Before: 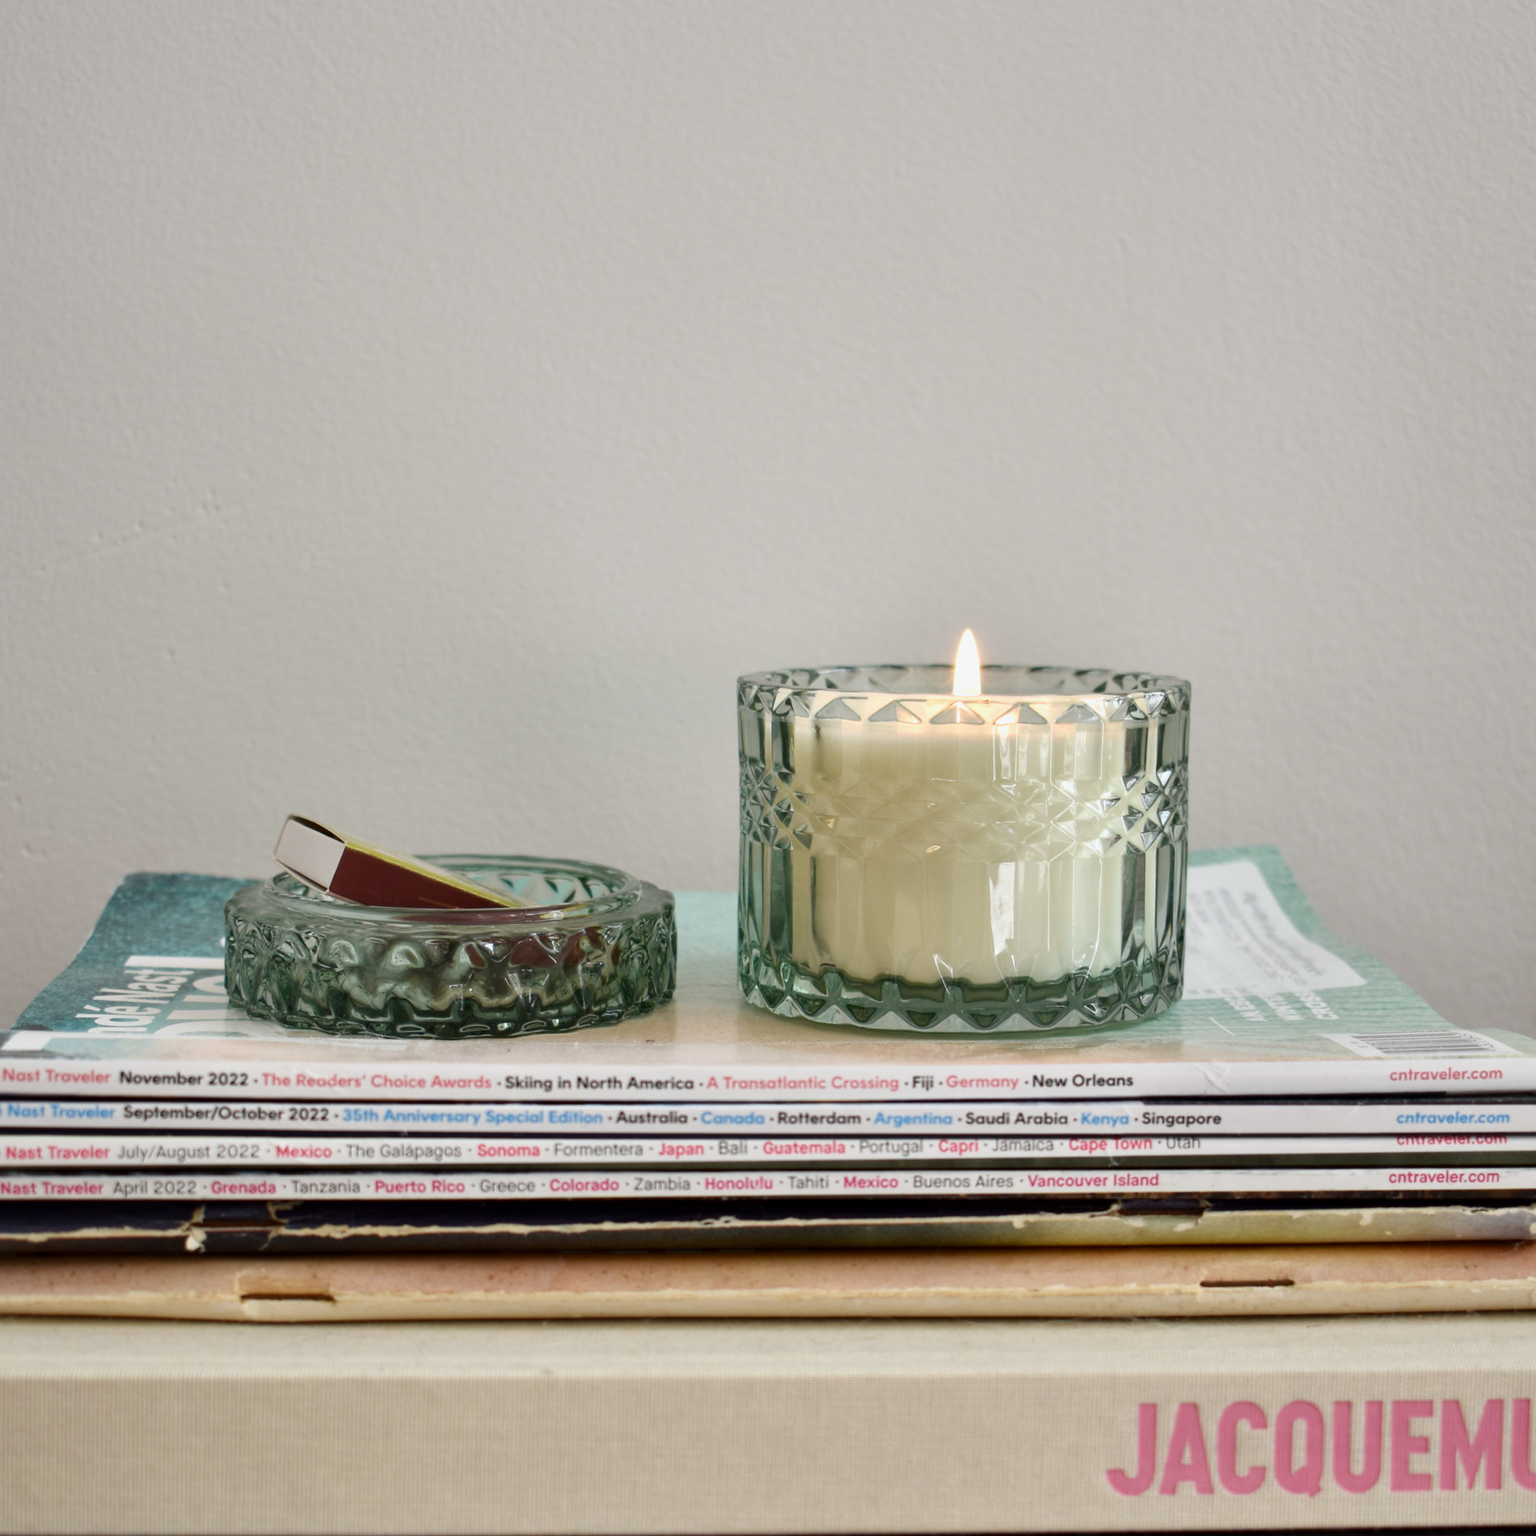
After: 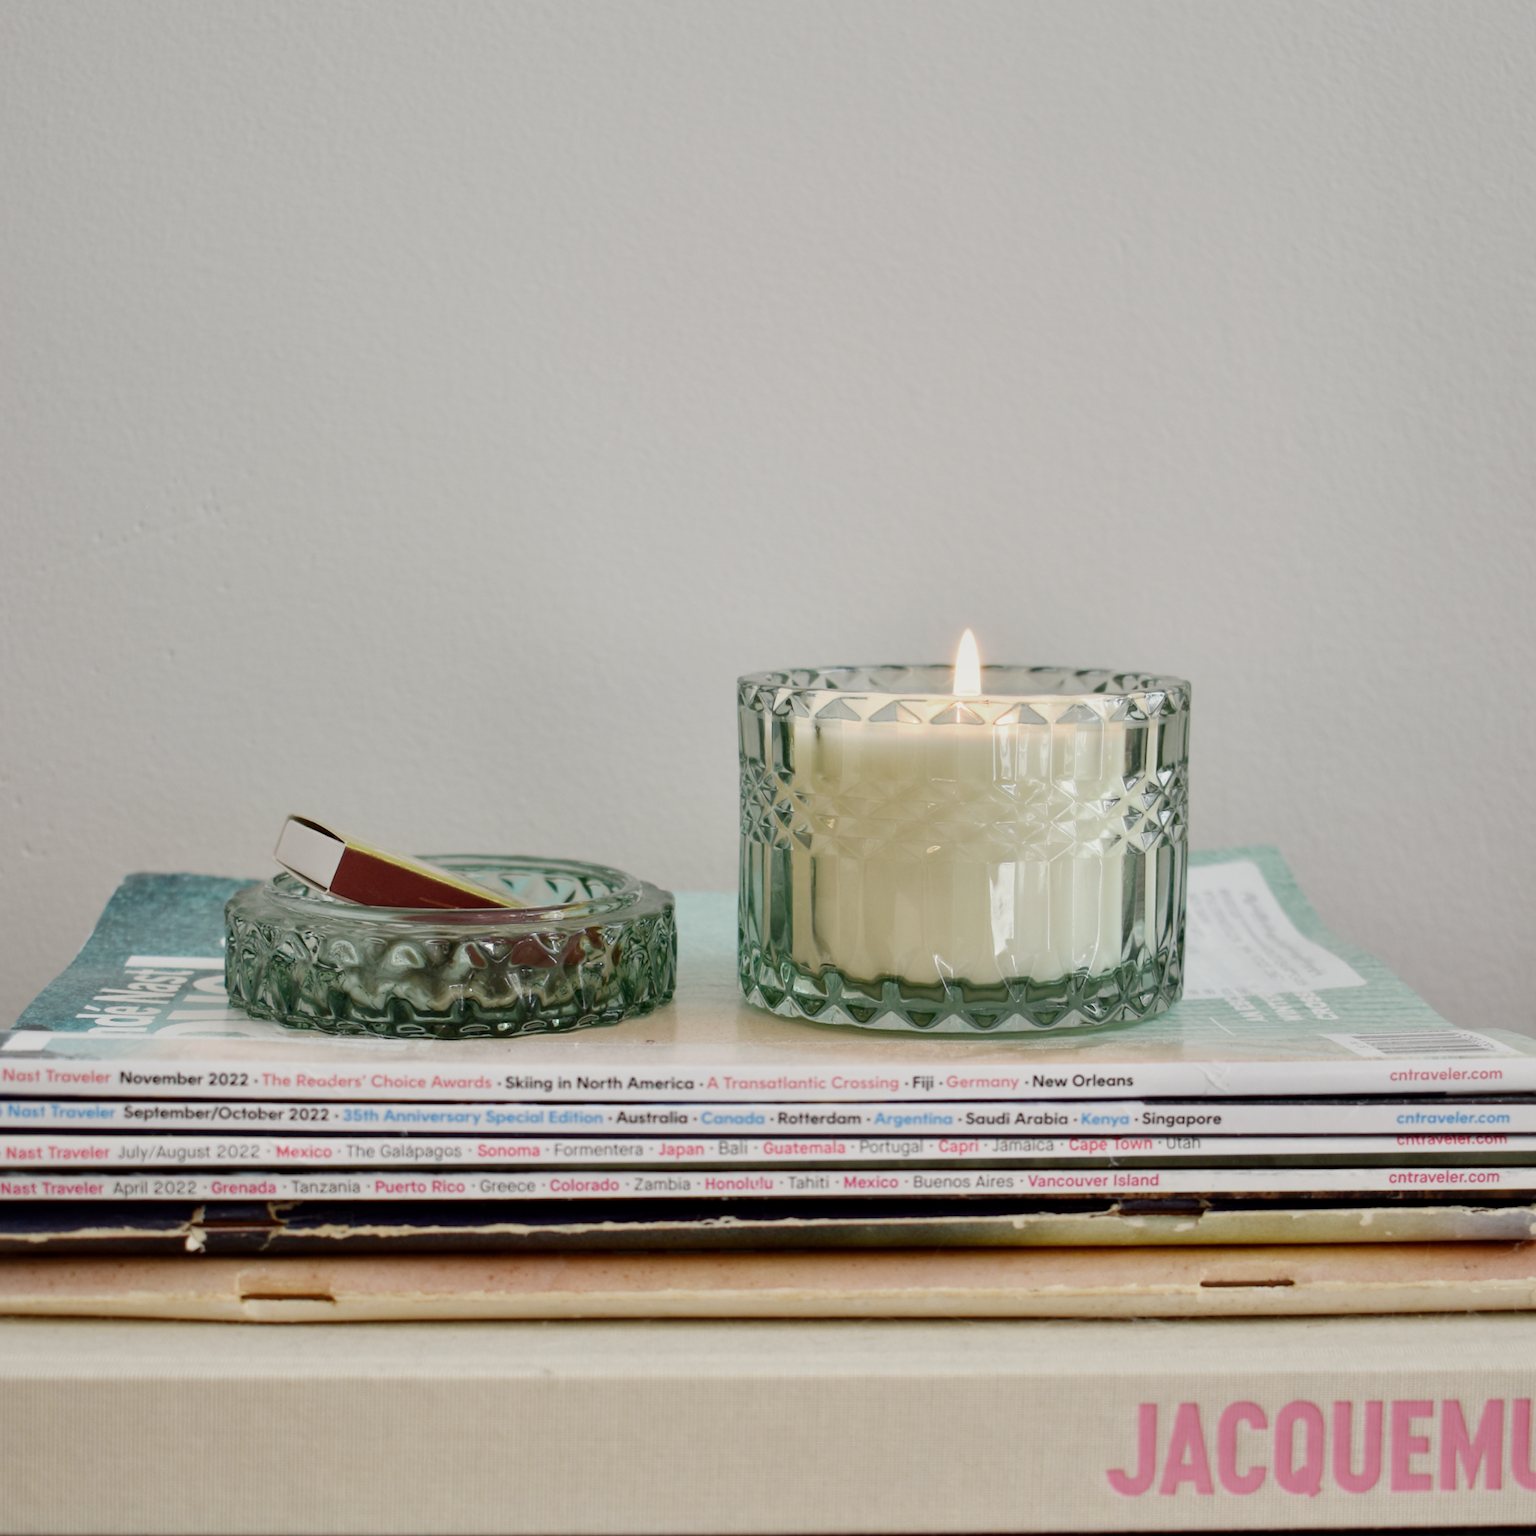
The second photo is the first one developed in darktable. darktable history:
filmic rgb: black relative exposure -16 EV, threshold -0.33 EV, transition 3.19 EV, structure ↔ texture 100%, target black luminance 0%, hardness 7.57, latitude 72.96%, contrast 0.908, highlights saturation mix 10%, shadows ↔ highlights balance -0.38%, add noise in highlights 0, preserve chrominance no, color science v4 (2020), iterations of high-quality reconstruction 10, enable highlight reconstruction true
color correction: saturation 0.85
exposure: exposure 0.207 EV, compensate highlight preservation false
